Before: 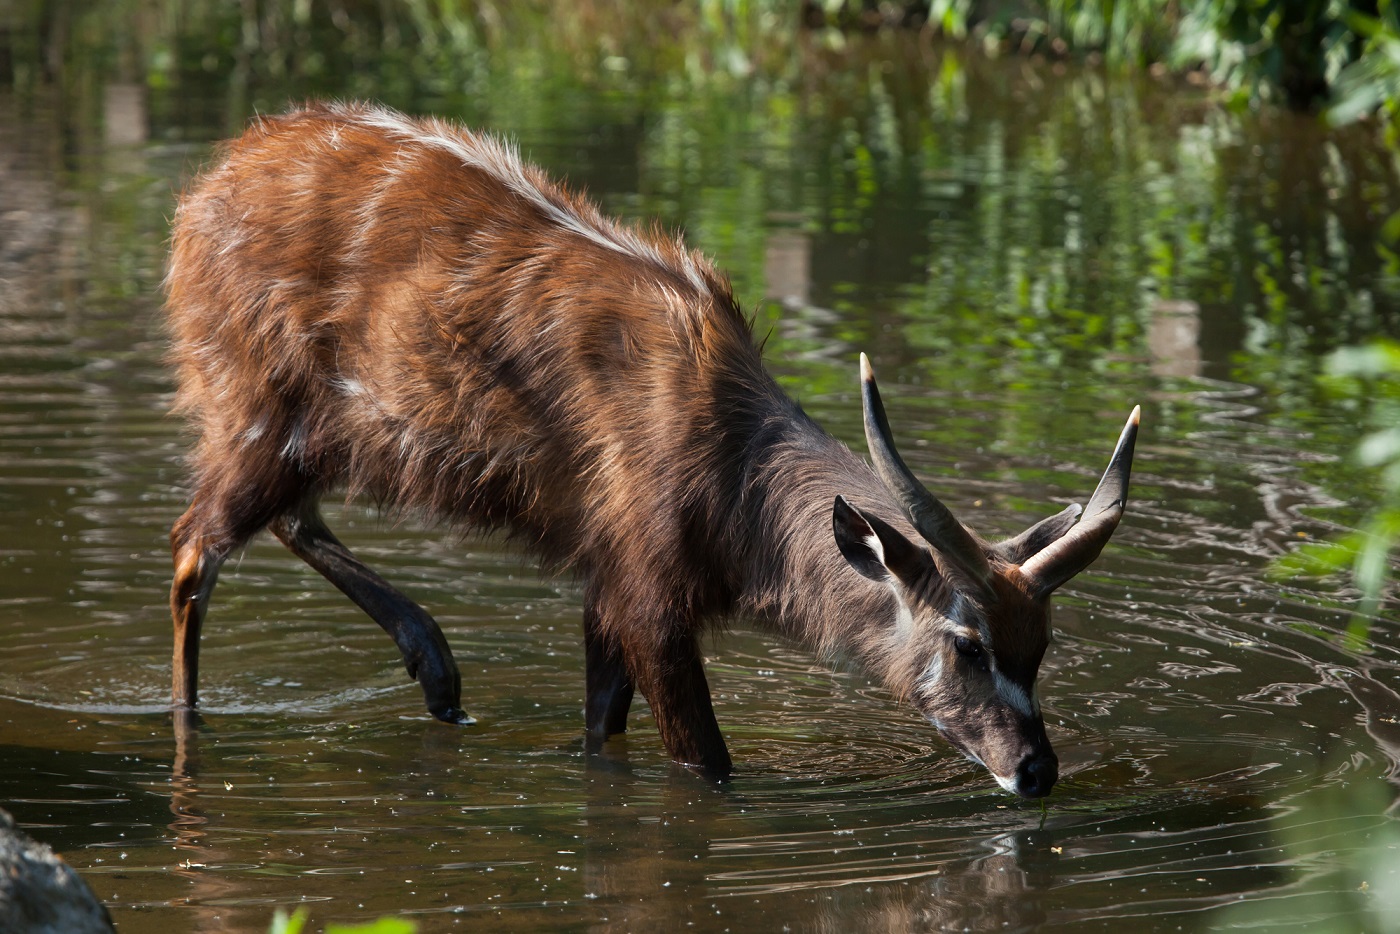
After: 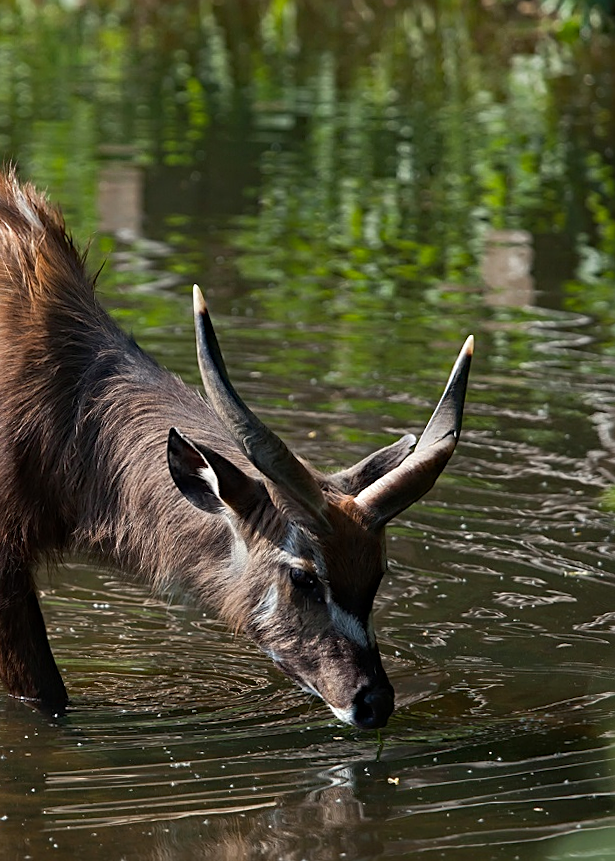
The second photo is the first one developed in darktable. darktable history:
haze removal: compatibility mode true, adaptive false
crop: left 47.628%, top 6.643%, right 7.874%
rotate and perspective: rotation -0.45°, automatic cropping original format, crop left 0.008, crop right 0.992, crop top 0.012, crop bottom 0.988
sharpen: on, module defaults
